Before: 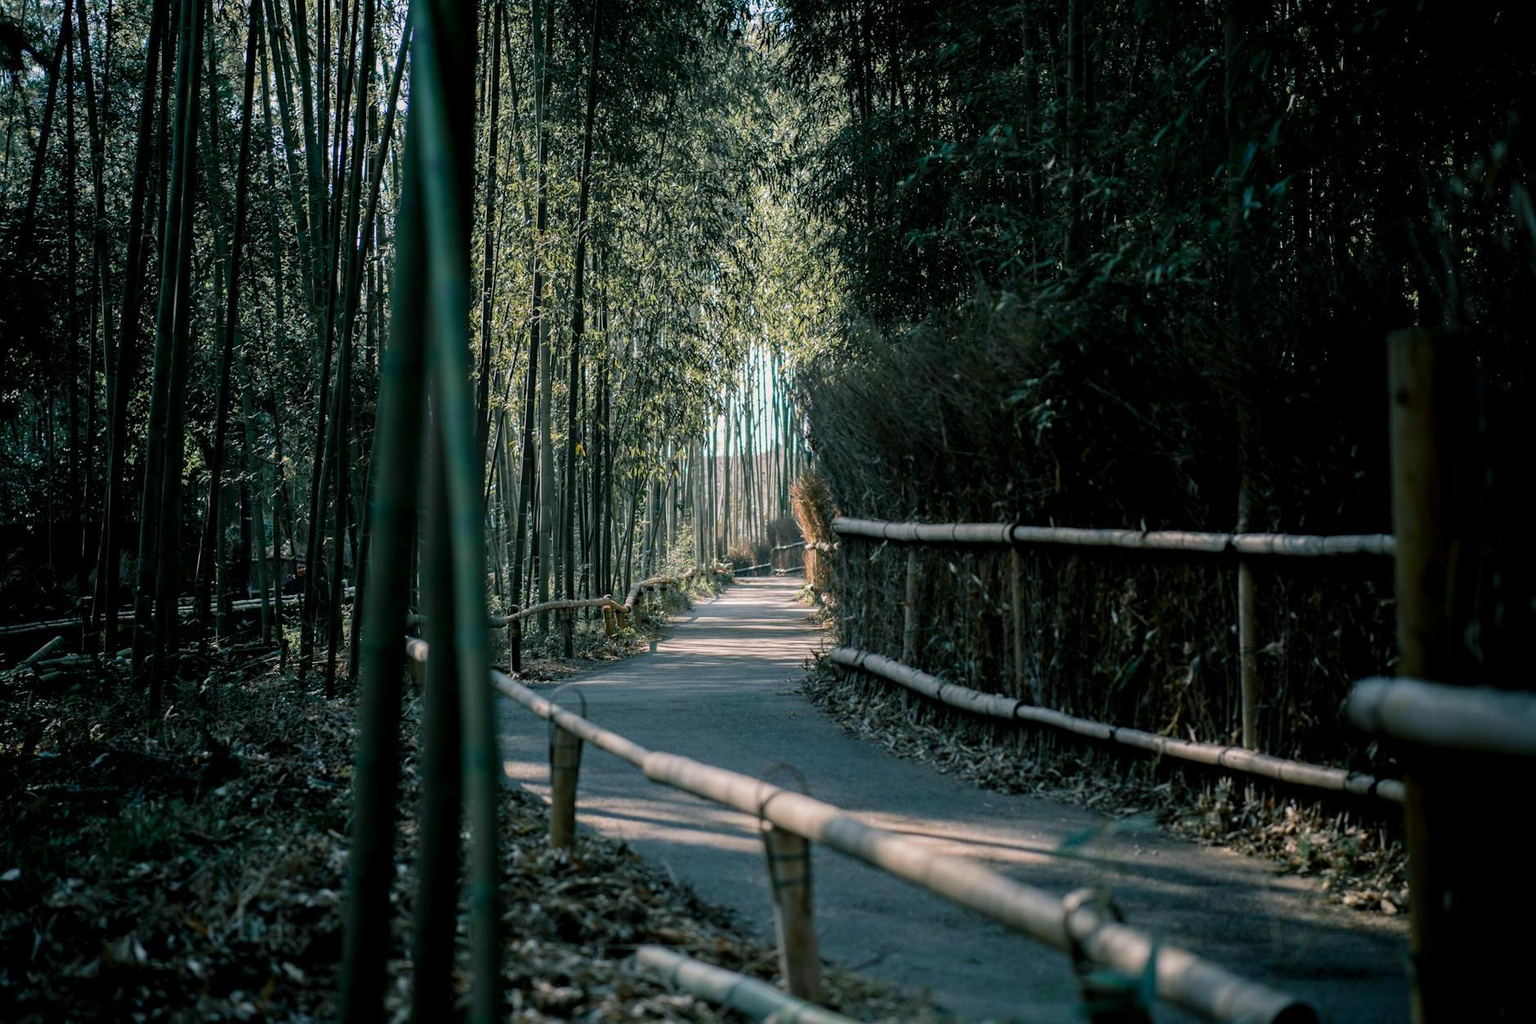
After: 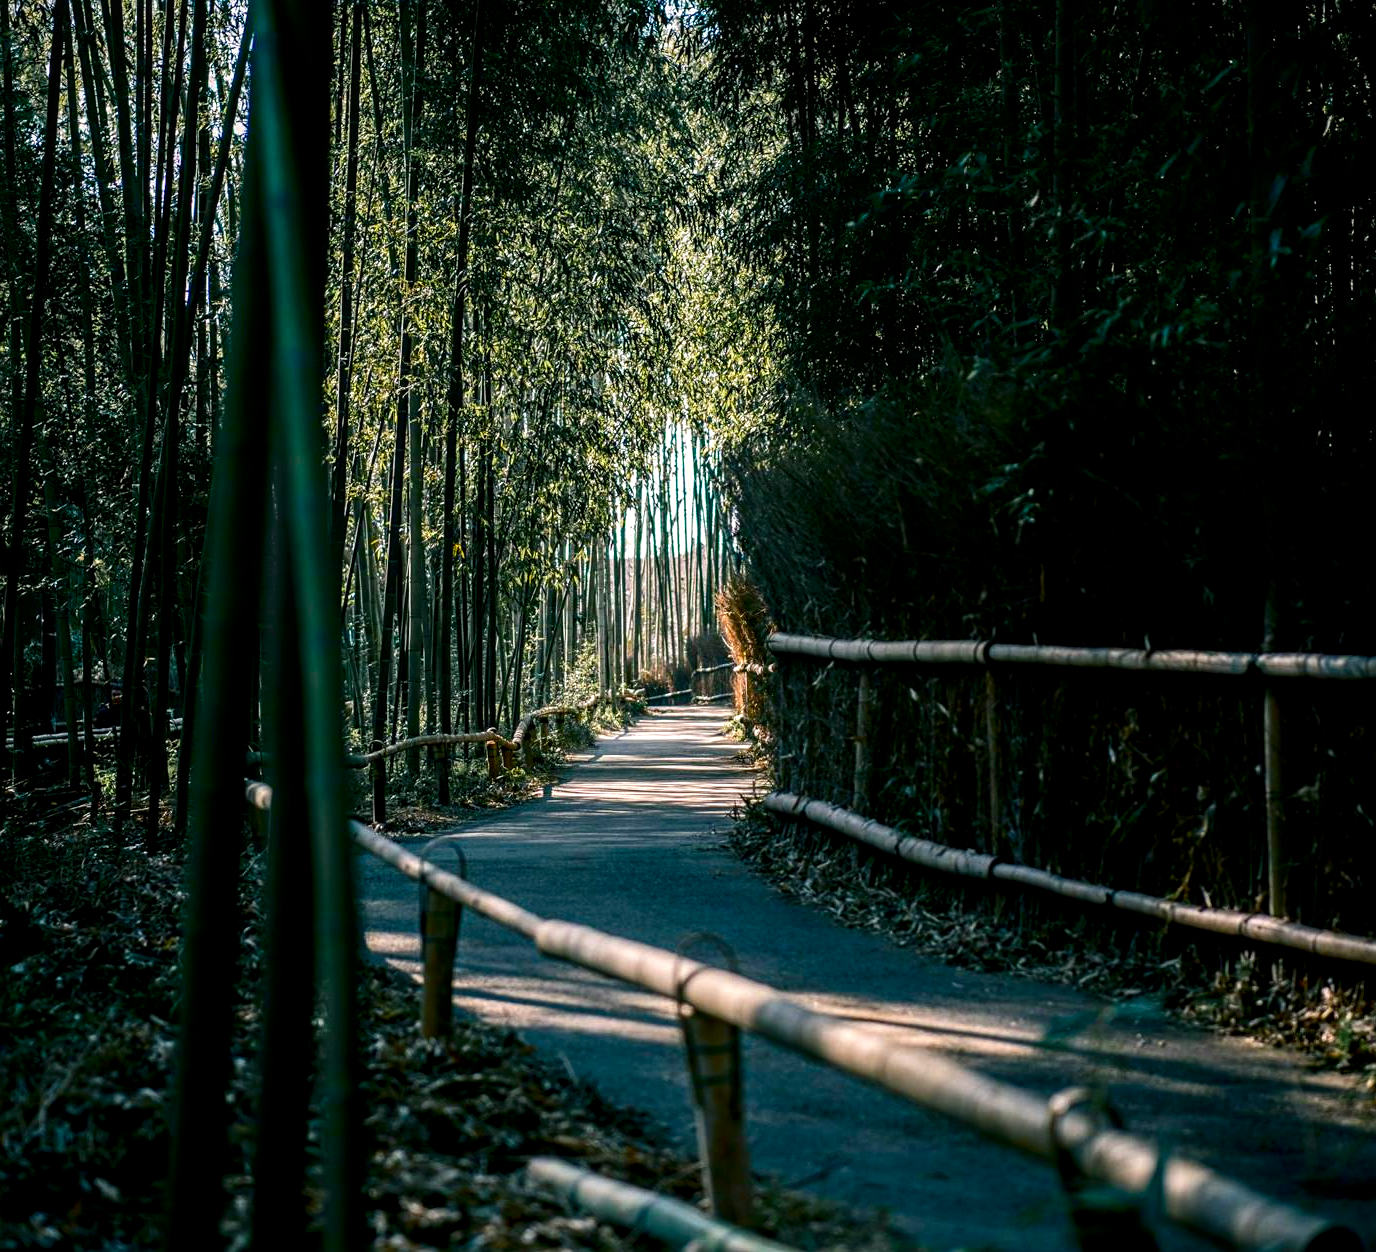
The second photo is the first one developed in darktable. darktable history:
crop: left 13.421%, top 0%, right 13.354%
color balance rgb: perceptual saturation grading › global saturation 20%, perceptual saturation grading › highlights -25.521%, perceptual saturation grading › shadows 25.383%, global vibrance 5.16%, contrast 3.087%
local contrast: on, module defaults
exposure: compensate highlight preservation false
contrast brightness saturation: contrast 0.069, brightness -0.148, saturation 0.116
sharpen: amount 0.217
color calibration: output colorfulness [0, 0.315, 0, 0], illuminant custom, x 0.344, y 0.359, temperature 5025.39 K
tone equalizer: -8 EV -0.448 EV, -7 EV -0.354 EV, -6 EV -0.351 EV, -5 EV -0.239 EV, -3 EV 0.192 EV, -2 EV 0.363 EV, -1 EV 0.403 EV, +0 EV 0.445 EV, edges refinement/feathering 500, mask exposure compensation -1.57 EV, preserve details no
